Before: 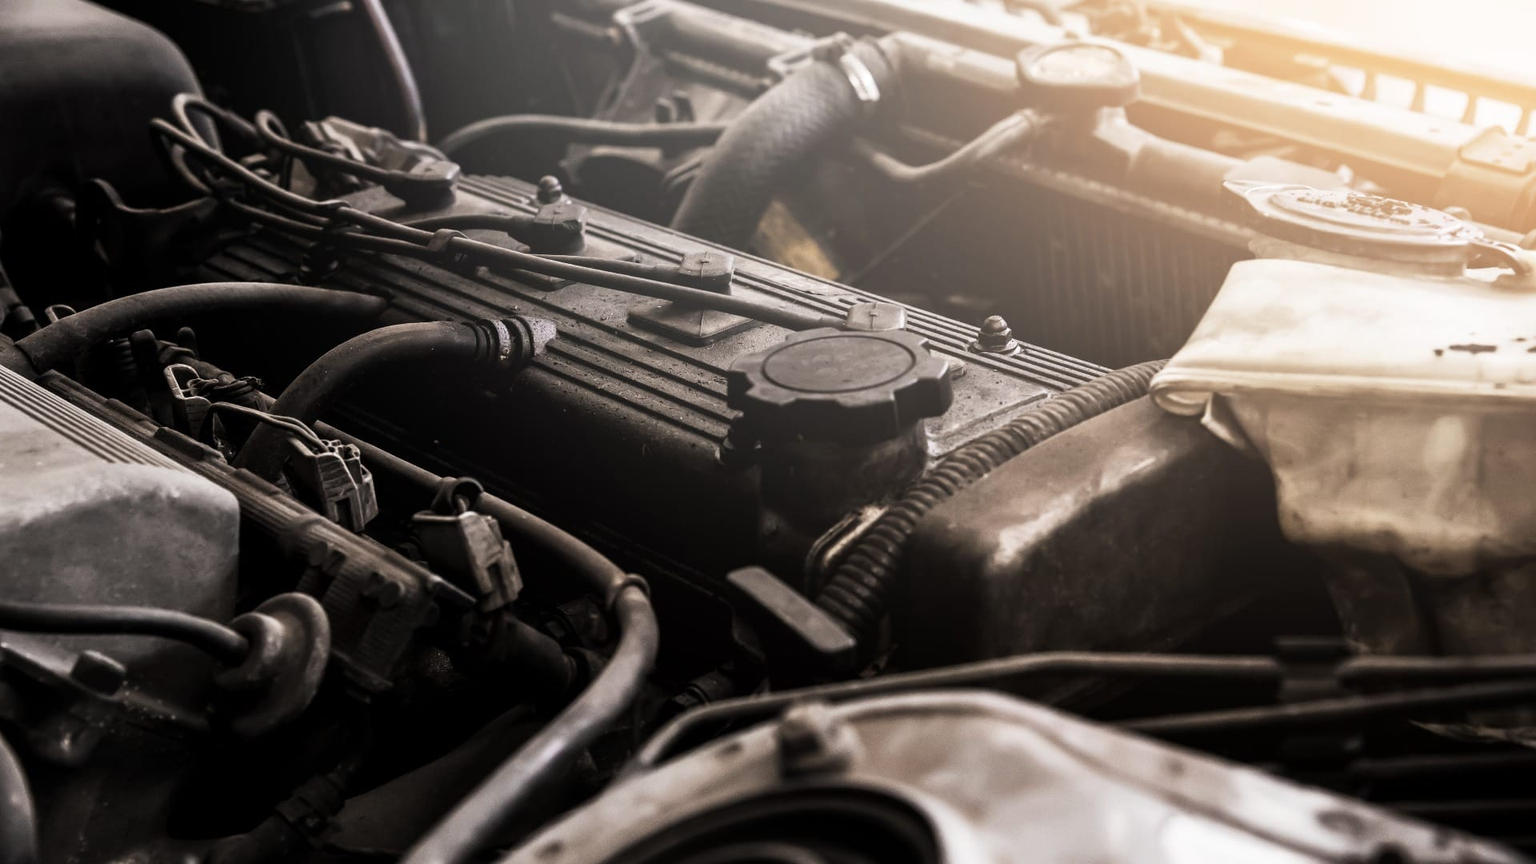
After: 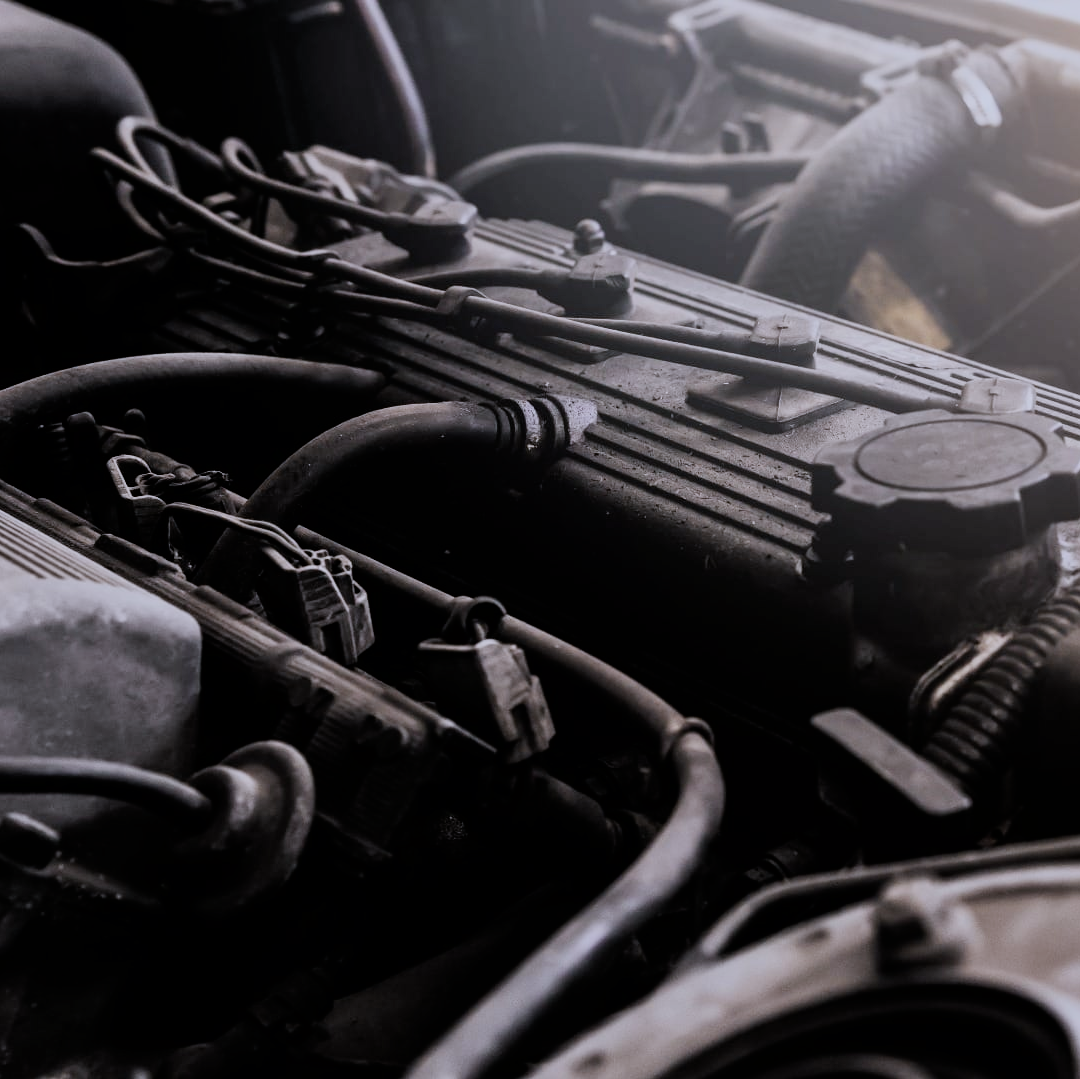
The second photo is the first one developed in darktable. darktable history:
filmic rgb: black relative exposure -7.65 EV, white relative exposure 4.56 EV, hardness 3.61
crop: left 5.114%, right 38.589%
white balance: red 0.967, blue 1.119, emerald 0.756
